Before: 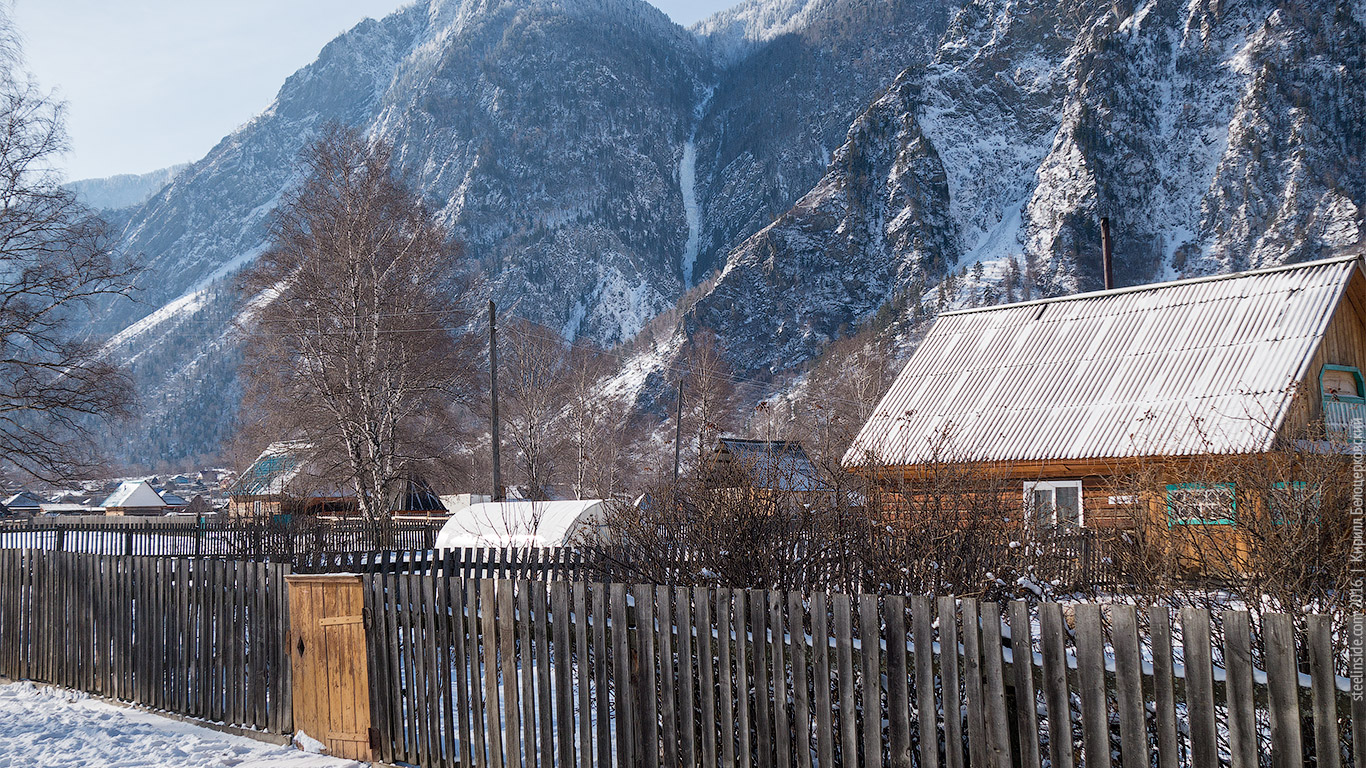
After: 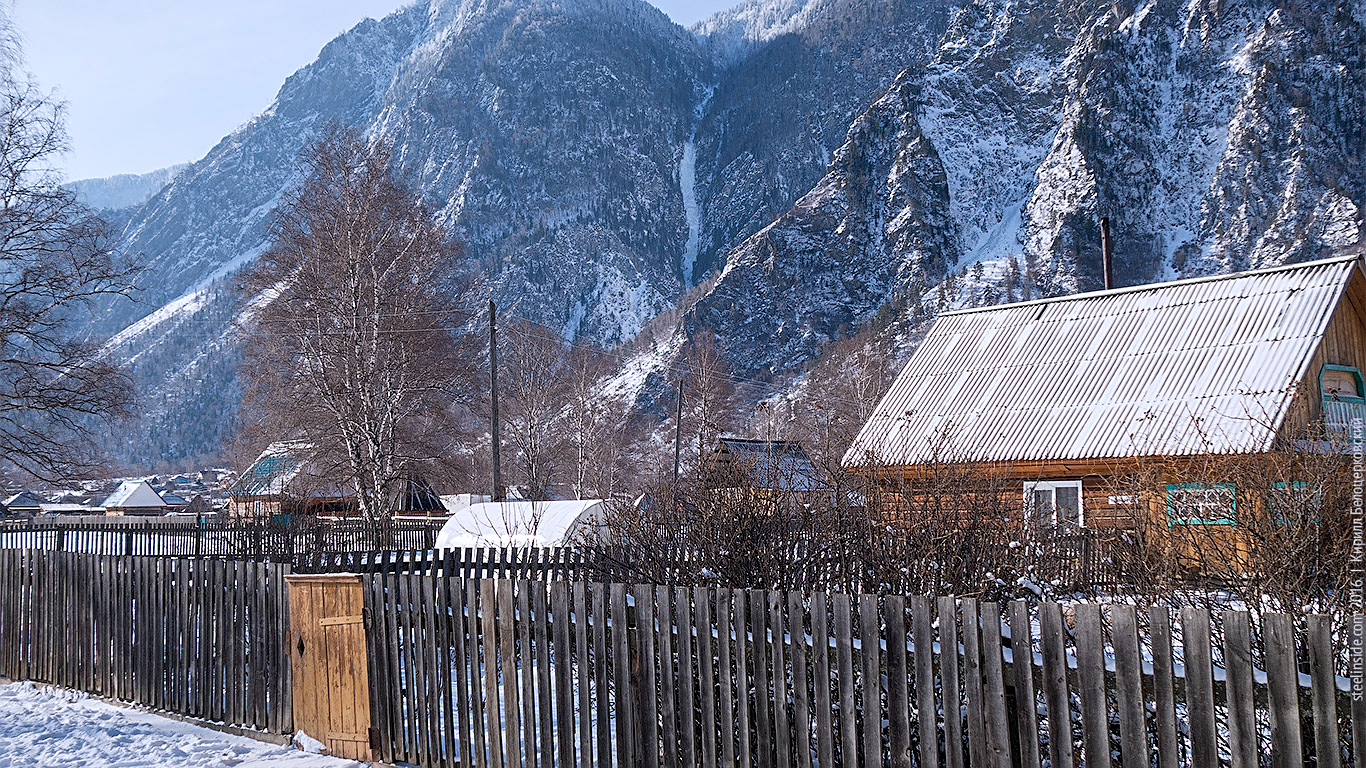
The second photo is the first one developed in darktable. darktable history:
sharpen: on, module defaults
color calibration: gray › normalize channels true, illuminant as shot in camera, x 0.358, y 0.373, temperature 4628.91 K, gamut compression 0.021
